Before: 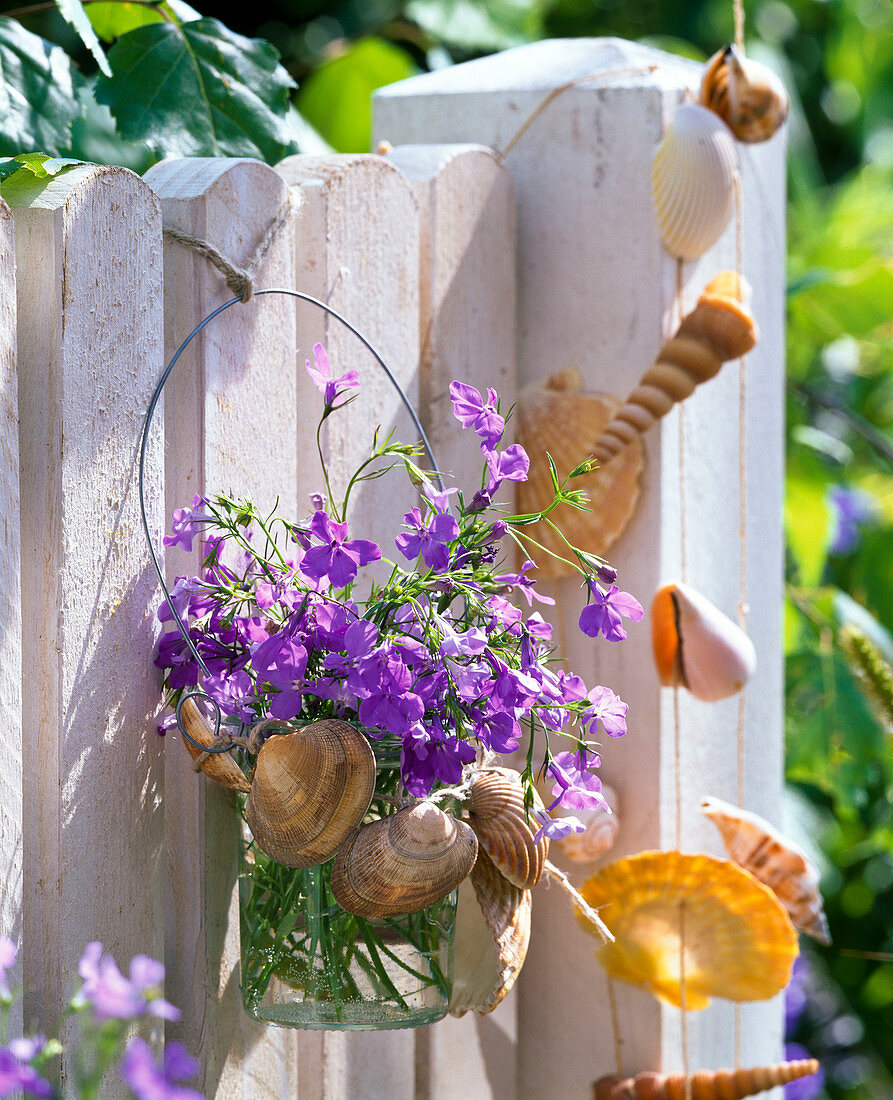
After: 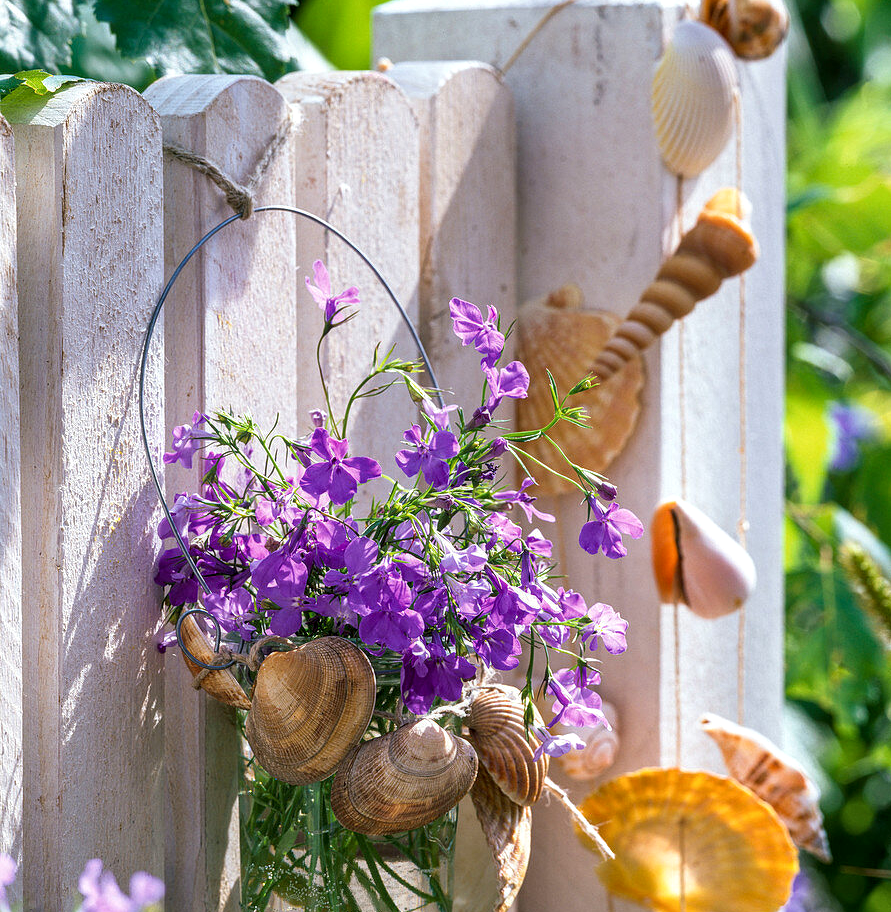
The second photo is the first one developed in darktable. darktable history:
crop: top 7.625%, bottom 8.027%
local contrast: on, module defaults
